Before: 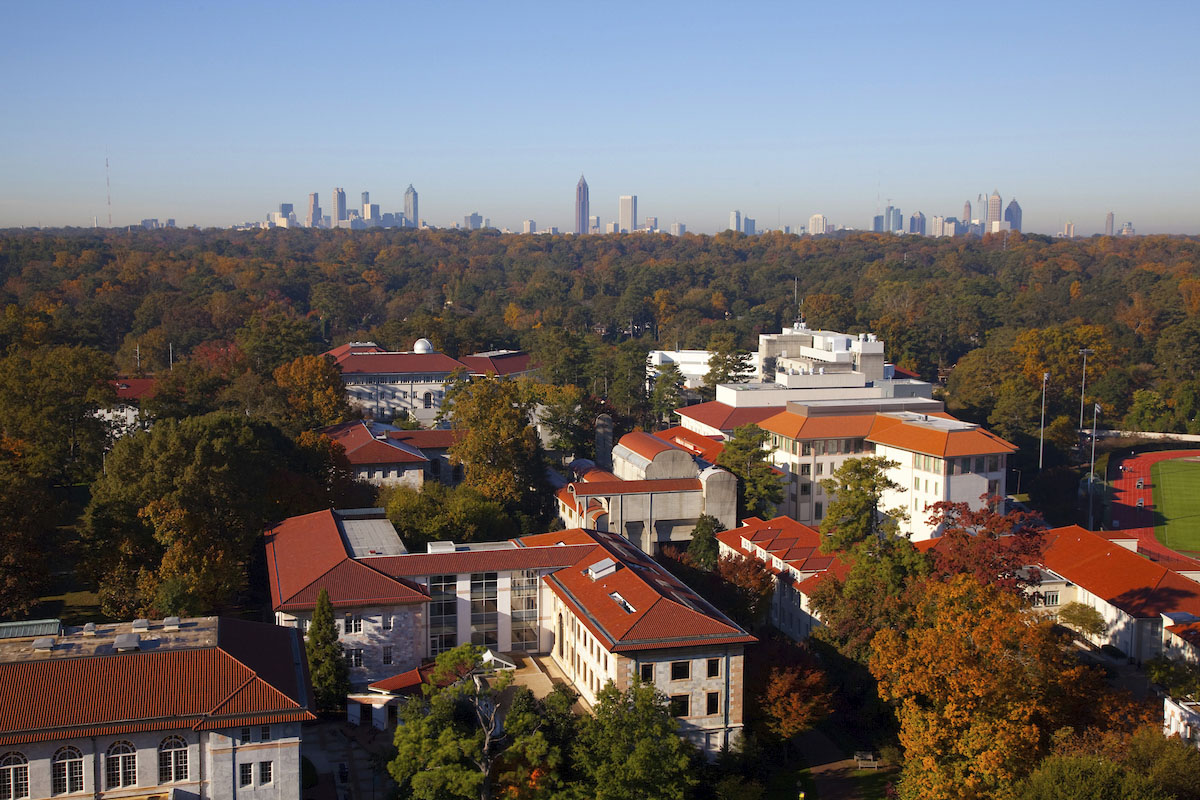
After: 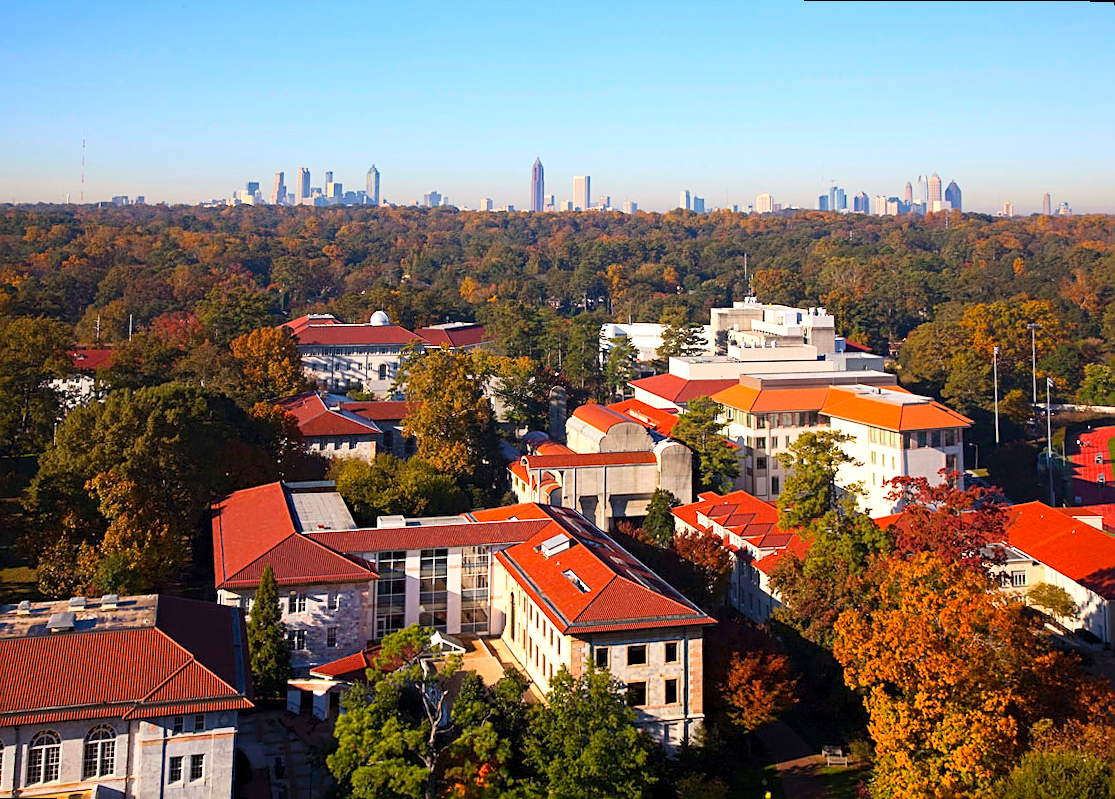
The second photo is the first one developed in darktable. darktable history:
contrast brightness saturation: contrast 0.2, brightness 0.16, saturation 0.22
haze removal: compatibility mode true, adaptive false
sharpen: on, module defaults
exposure: exposure 0.217 EV, compensate highlight preservation false
rotate and perspective: rotation 0.215°, lens shift (vertical) -0.139, crop left 0.069, crop right 0.939, crop top 0.002, crop bottom 0.996
